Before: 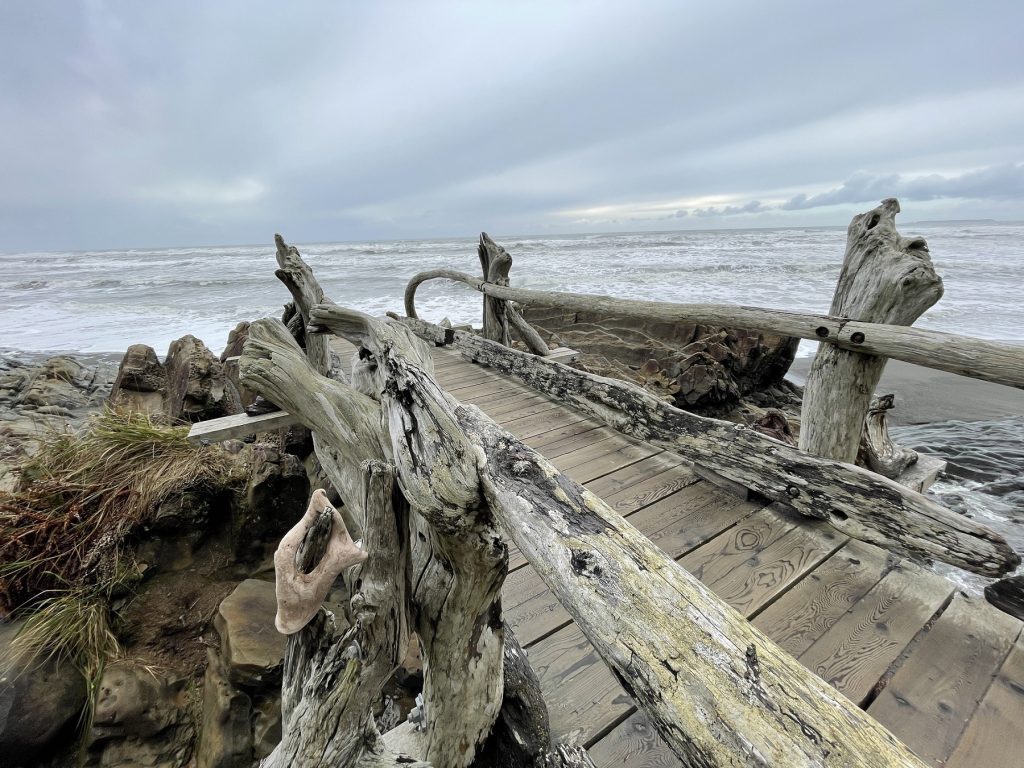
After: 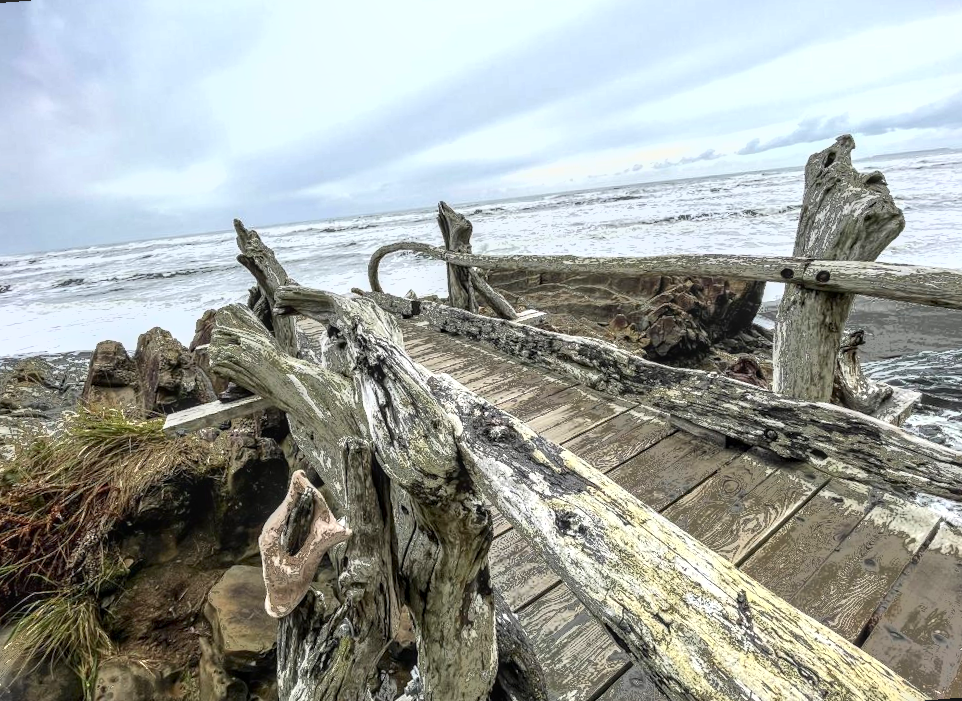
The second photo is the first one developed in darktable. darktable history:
local contrast: highlights 0%, shadows 0%, detail 133%
fill light: exposure -0.73 EV, center 0.69, width 2.2
contrast brightness saturation: contrast 0.07, brightness -0.13, saturation 0.06
exposure: exposure 0.722 EV, compensate highlight preservation false
rotate and perspective: rotation -4.57°, crop left 0.054, crop right 0.944, crop top 0.087, crop bottom 0.914
